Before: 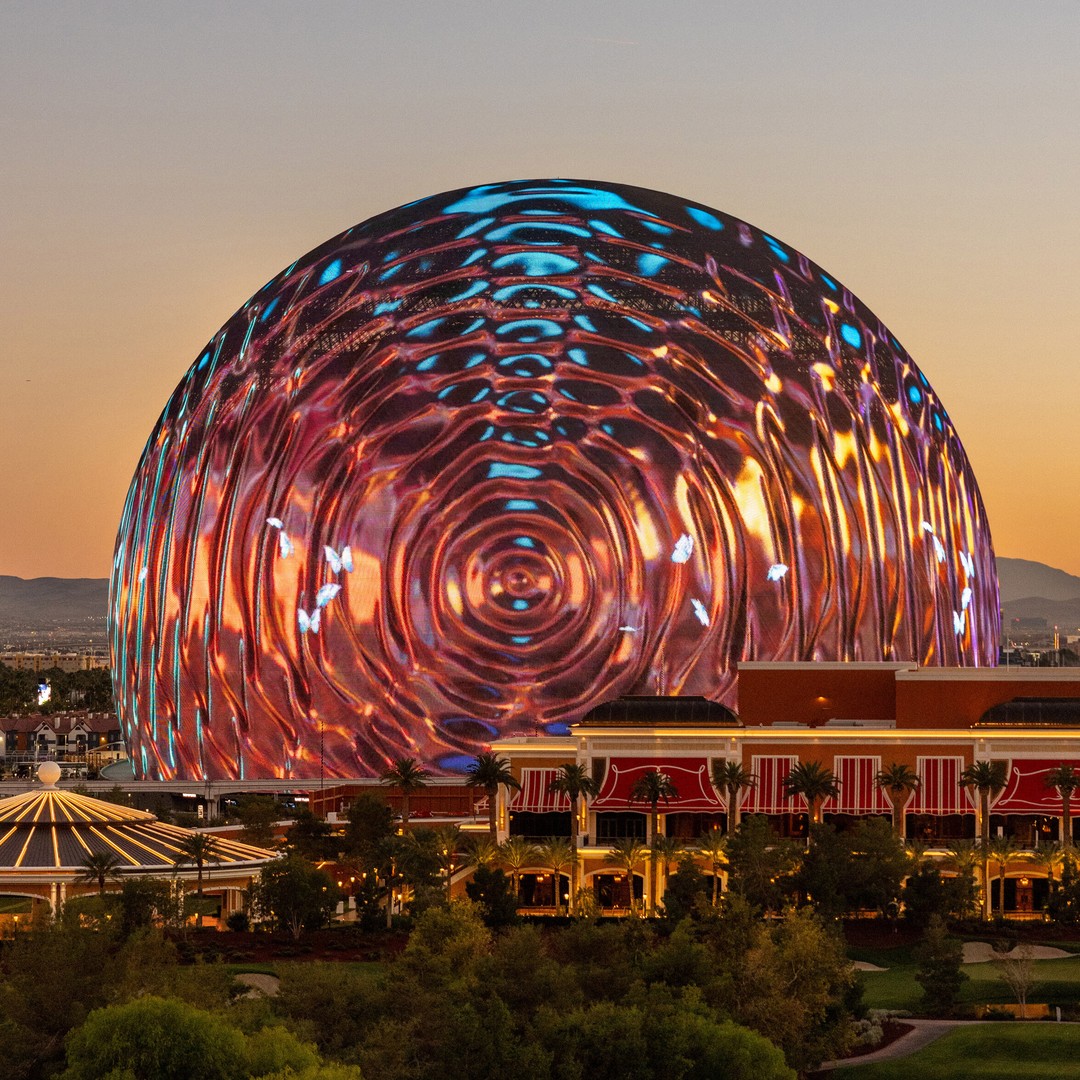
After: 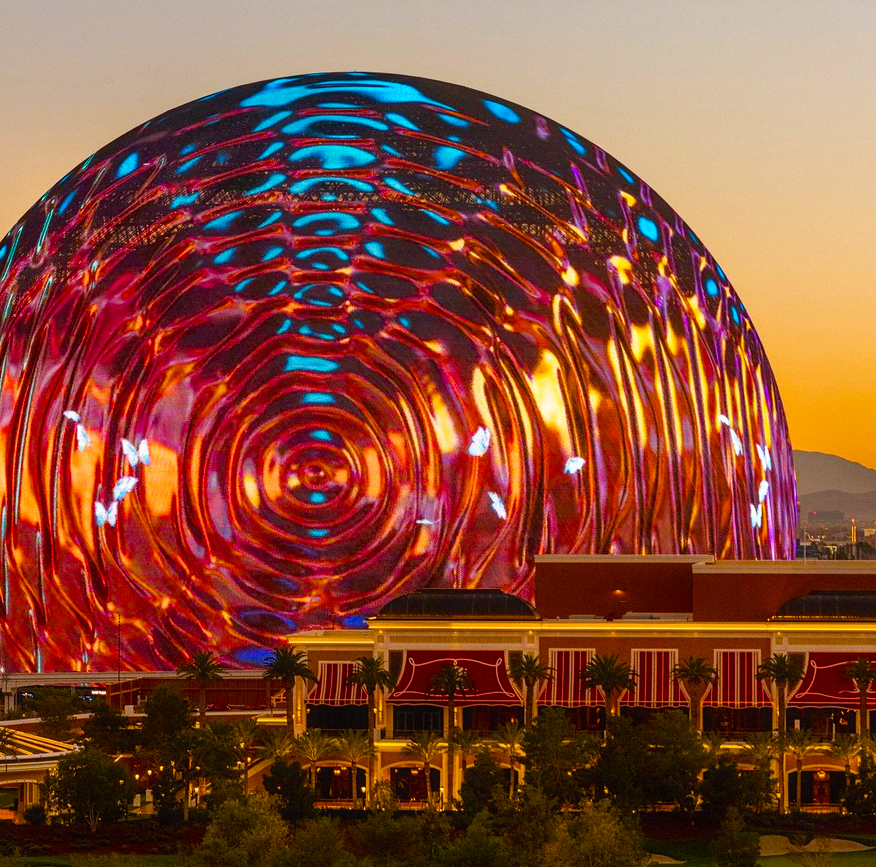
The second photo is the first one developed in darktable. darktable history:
contrast equalizer: y [[0.5, 0.488, 0.462, 0.461, 0.491, 0.5], [0.5 ×6], [0.5 ×6], [0 ×6], [0 ×6]]
crop: left 18.873%, top 9.911%, right 0.001%, bottom 9.771%
color balance rgb: highlights gain › luminance 15.037%, perceptual saturation grading › global saturation 40.618%, perceptual saturation grading › highlights -25.002%, perceptual saturation grading › mid-tones 35.148%, perceptual saturation grading › shadows 34.875%, global vibrance 20%
